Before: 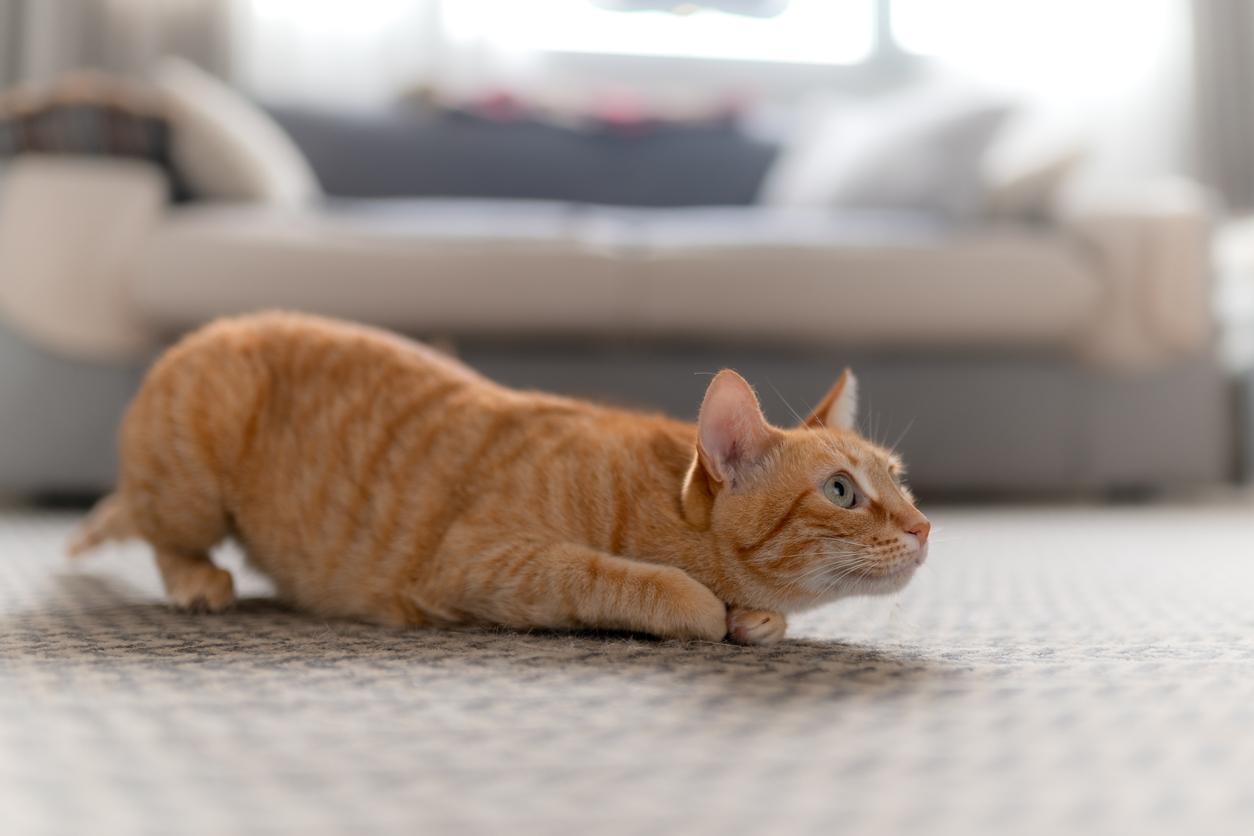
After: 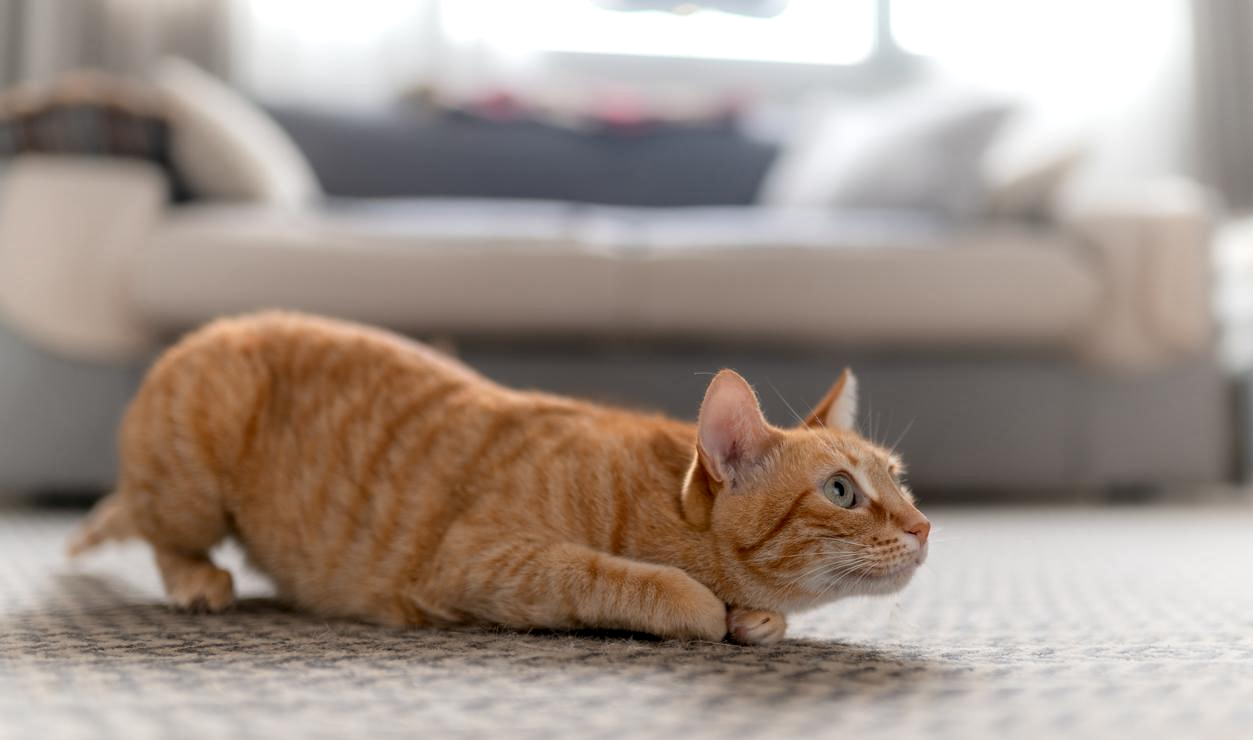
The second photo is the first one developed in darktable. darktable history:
local contrast: on, module defaults
crop and rotate: top 0%, bottom 11.472%
